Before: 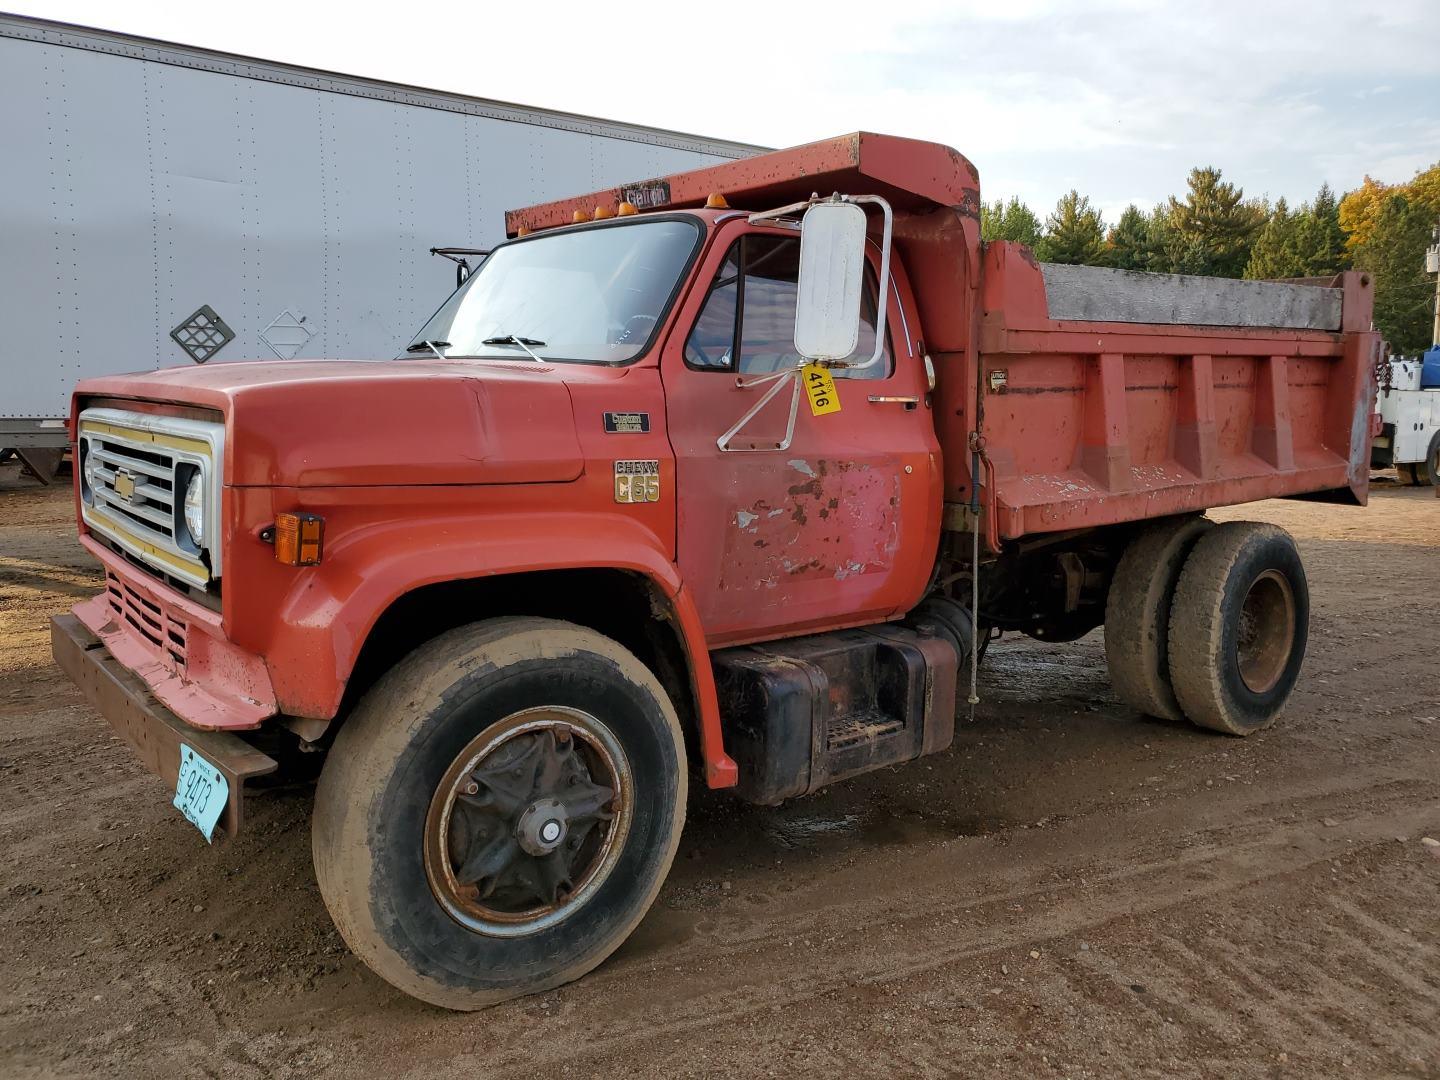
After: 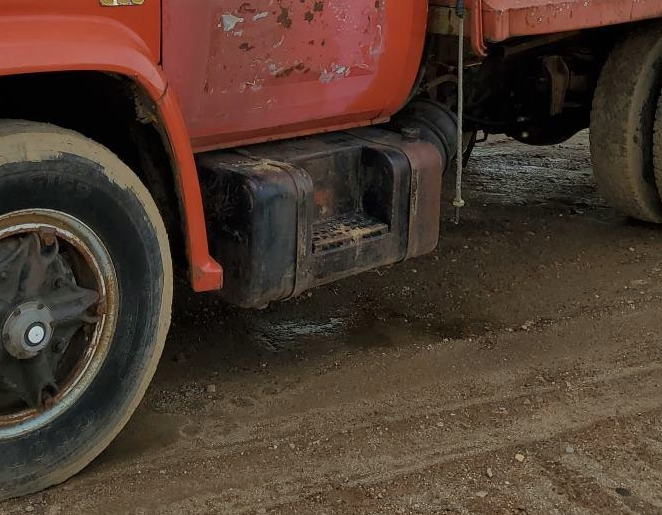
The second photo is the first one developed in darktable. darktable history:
color correction: highlights a* -4.55, highlights b* 5.05, saturation 0.952
crop: left 35.792%, top 46.045%, right 18.171%, bottom 6.188%
